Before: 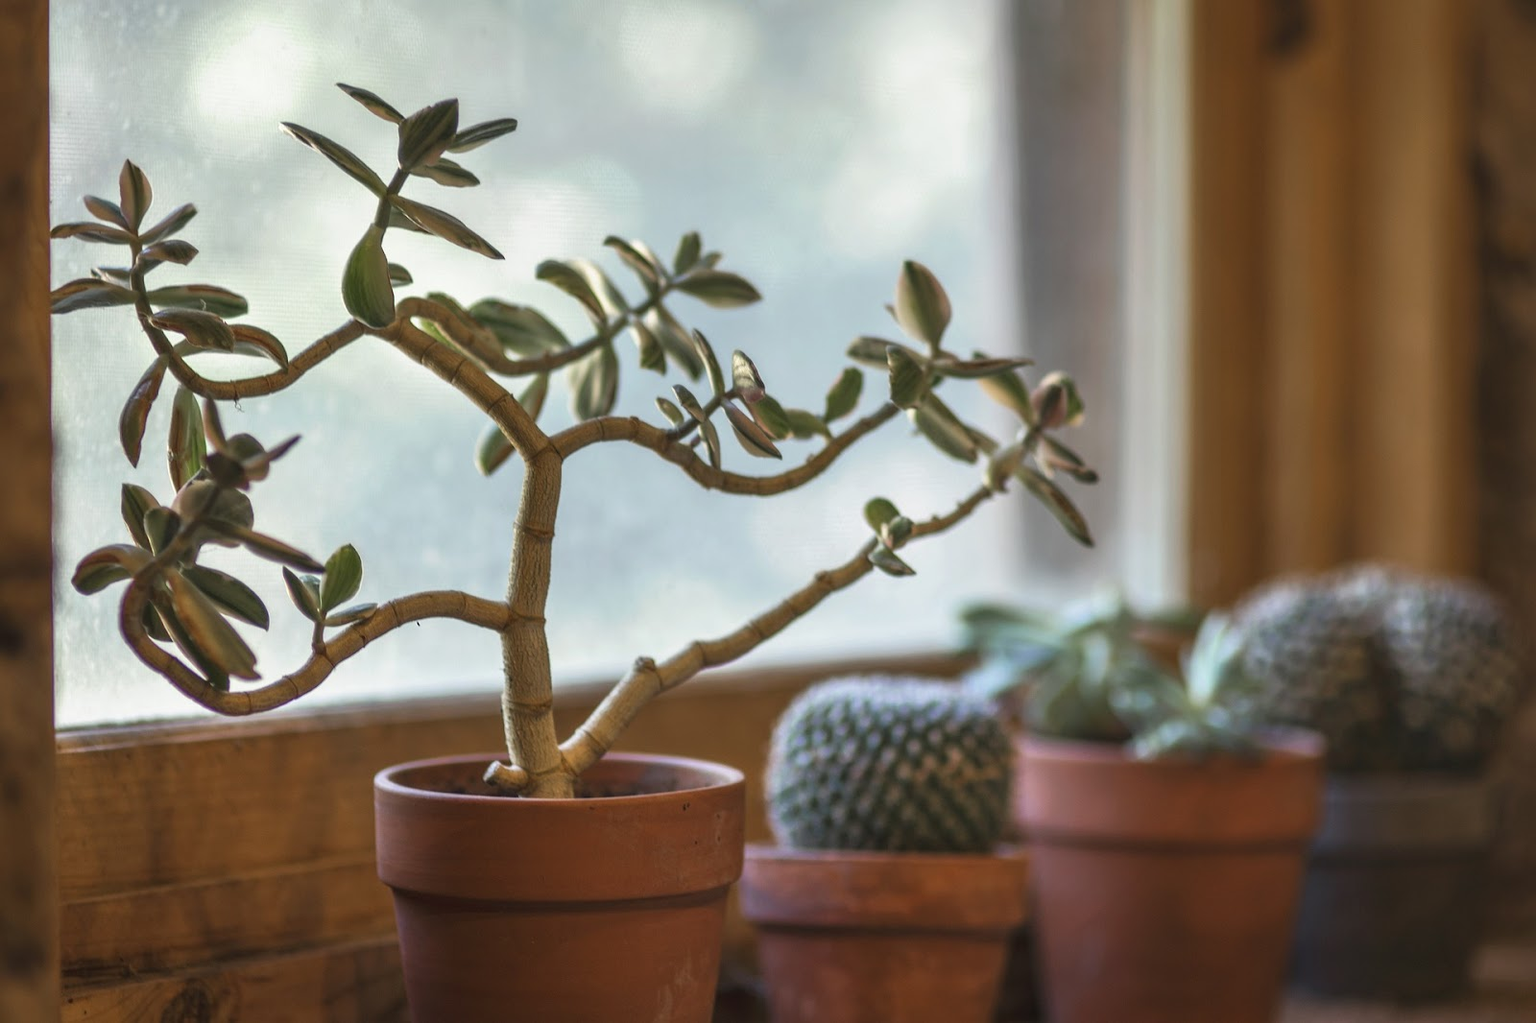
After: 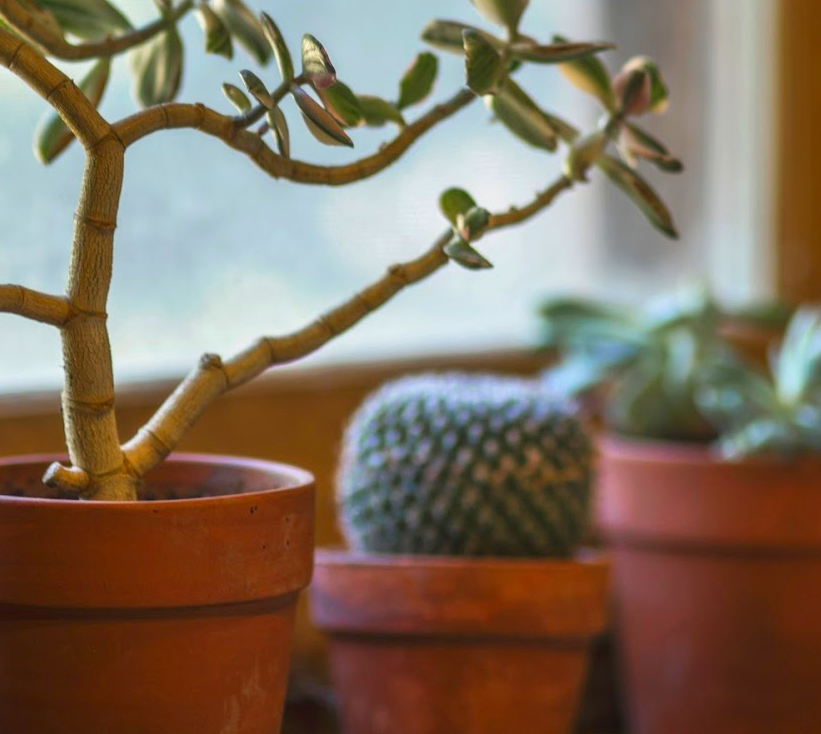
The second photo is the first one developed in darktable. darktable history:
crop and rotate: left 28.829%, top 31.076%, right 19.836%
contrast brightness saturation: saturation 0.51
